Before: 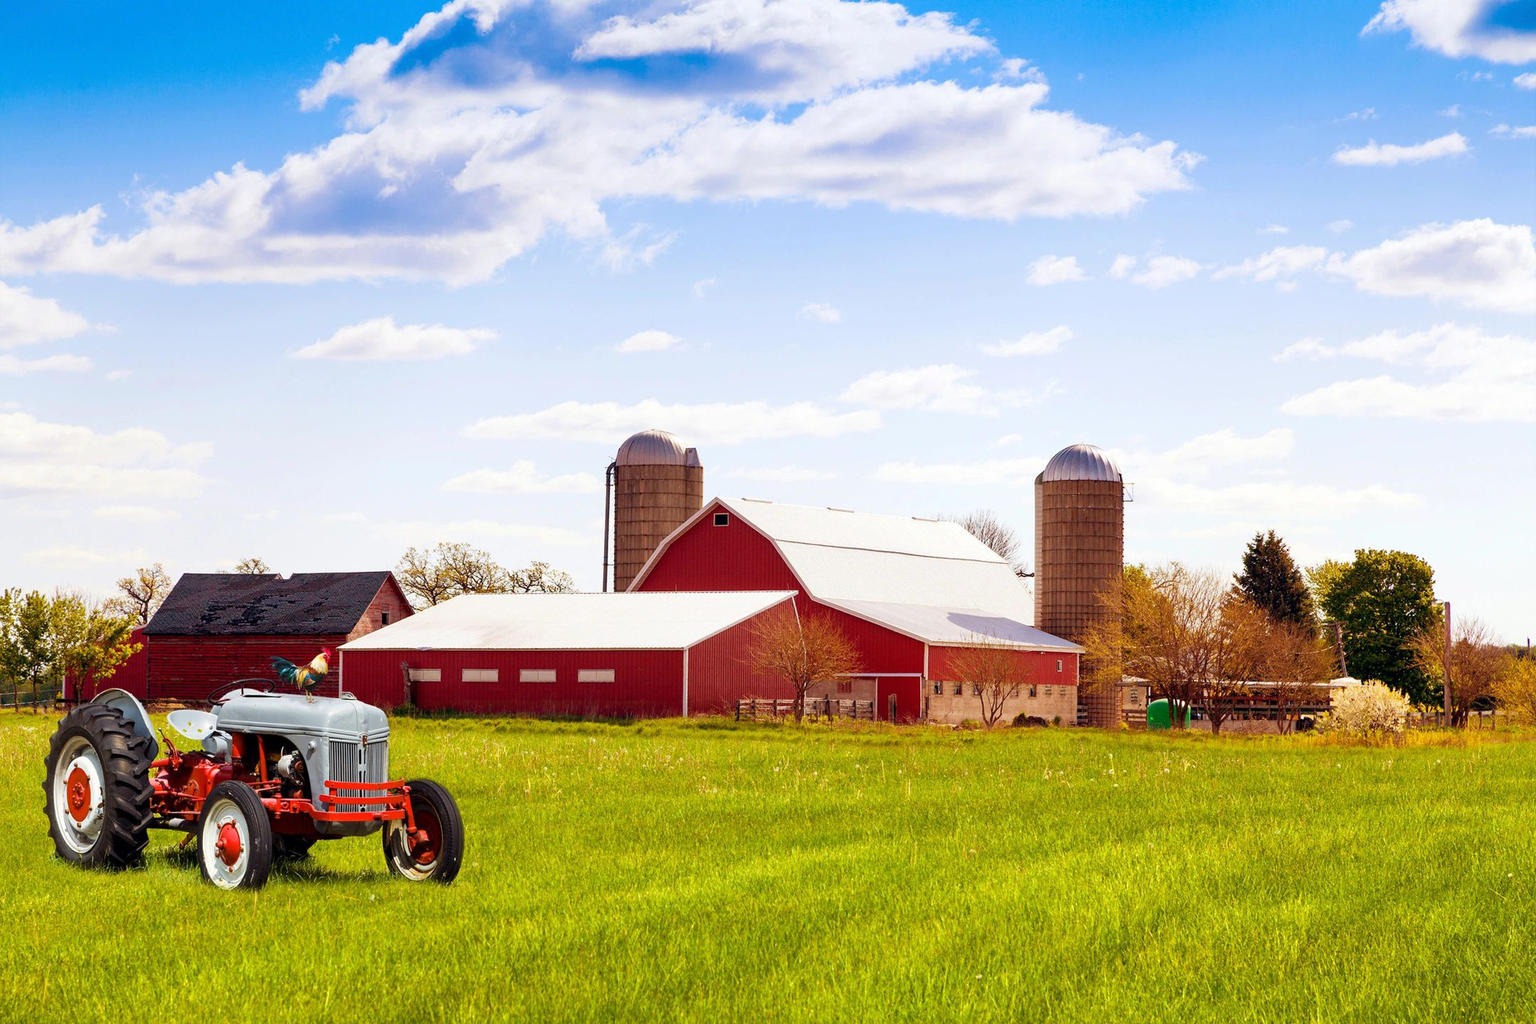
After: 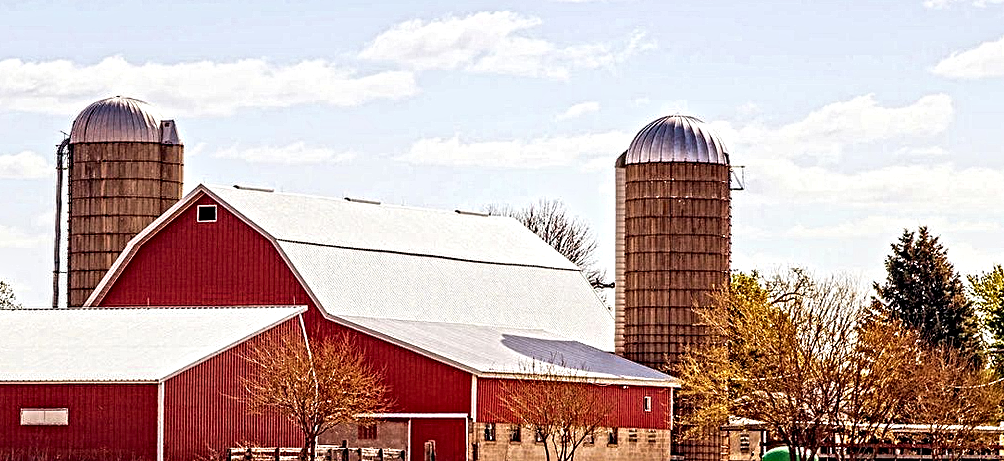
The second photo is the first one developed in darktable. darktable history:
contrast equalizer: octaves 7, y [[0.406, 0.494, 0.589, 0.753, 0.877, 0.999], [0.5 ×6], [0.5 ×6], [0 ×6], [0 ×6]]
crop: left 36.607%, top 34.735%, right 13.146%, bottom 30.611%
